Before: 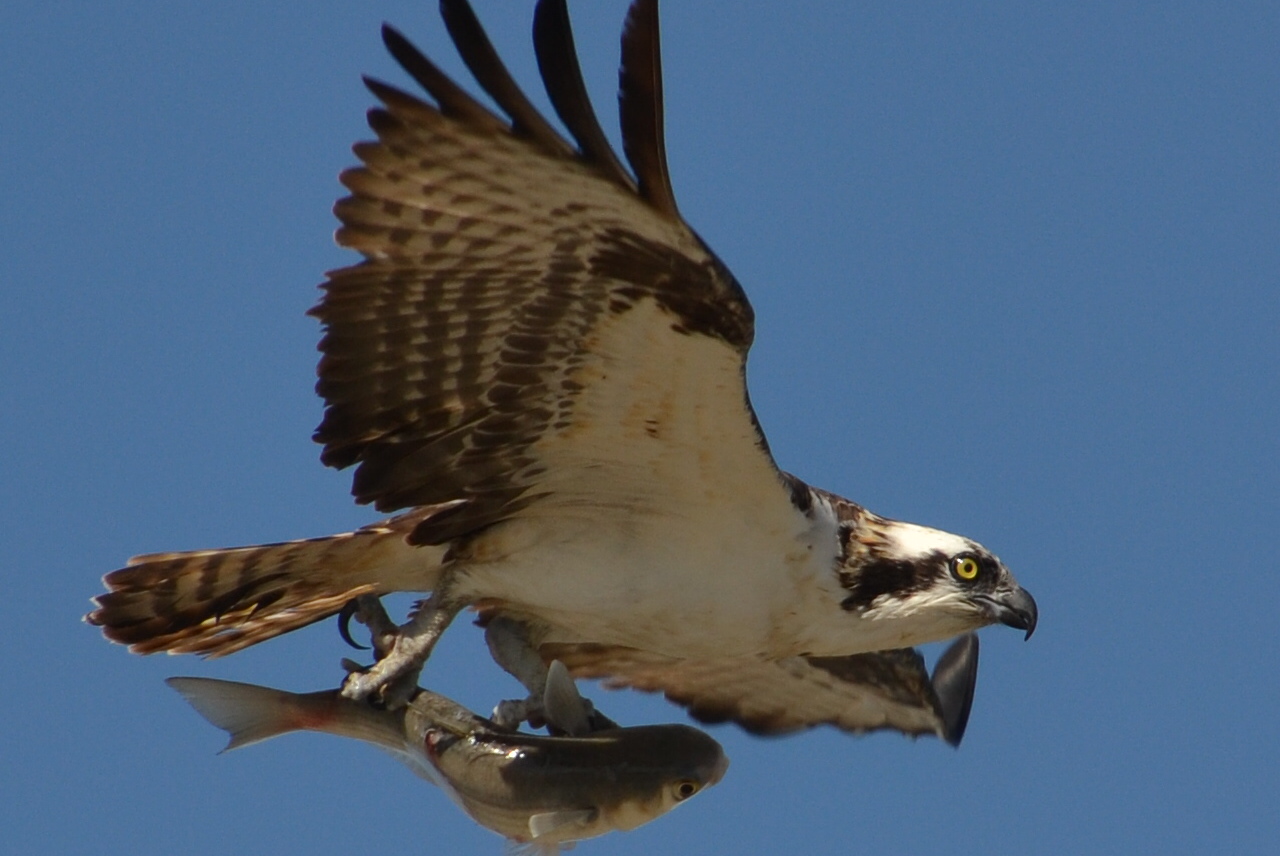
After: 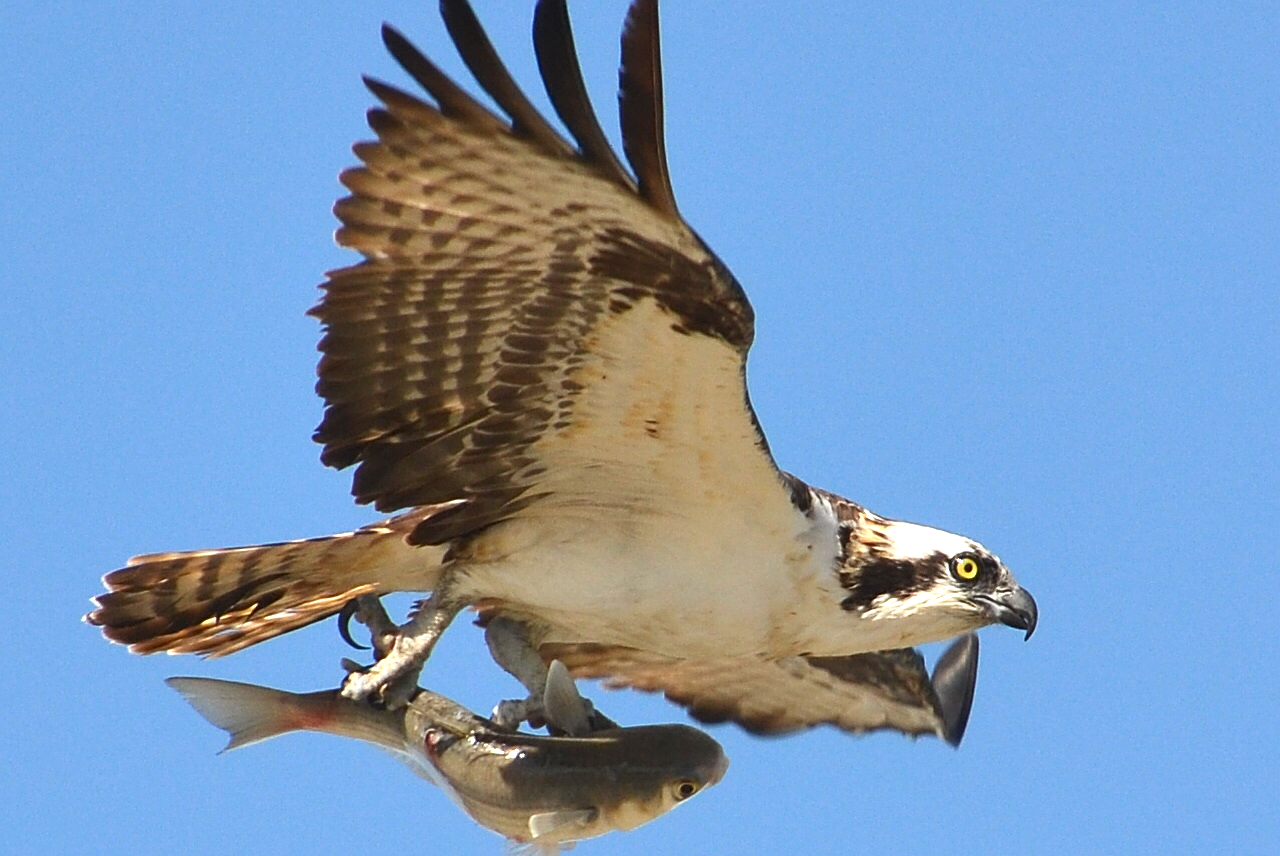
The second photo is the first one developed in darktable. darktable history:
color correction: highlights a* 0.003, highlights b* -0.283
exposure: black level correction 0, exposure 1.4 EV, compensate highlight preservation false
sharpen: on, module defaults
